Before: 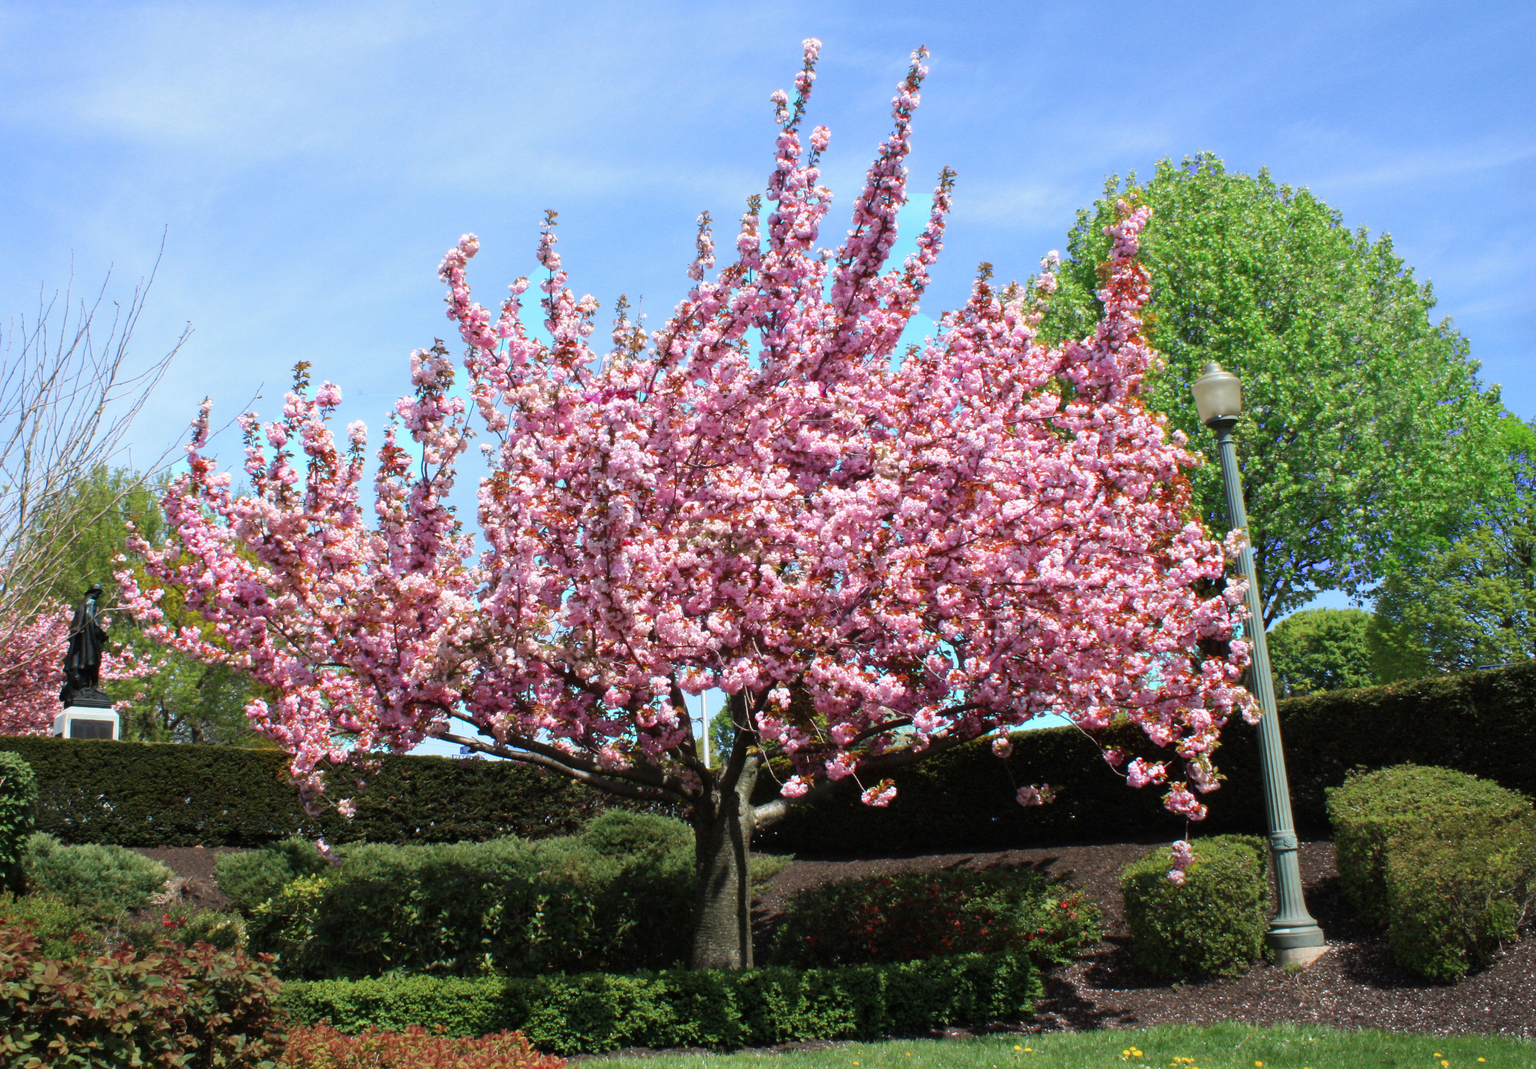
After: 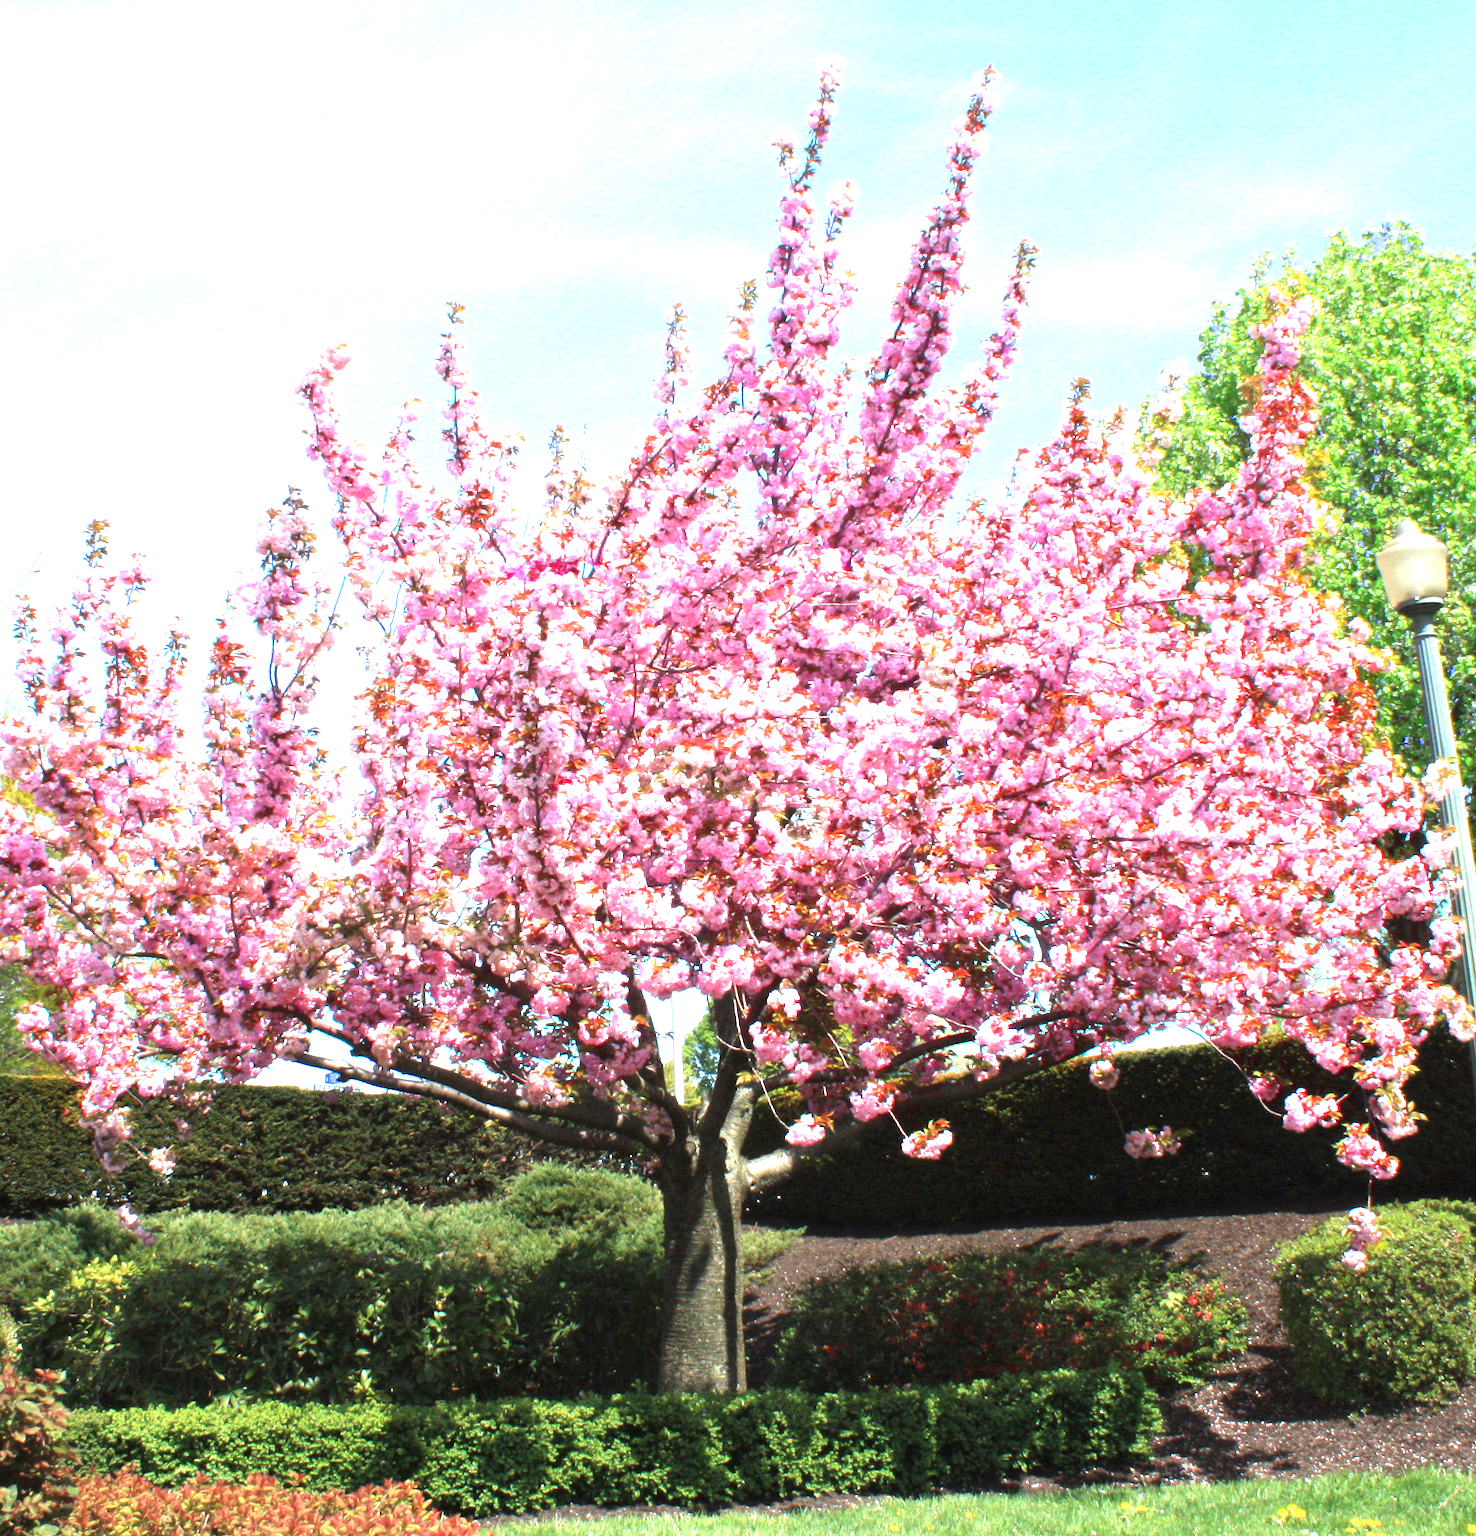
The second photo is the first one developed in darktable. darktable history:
exposure: black level correction 0, exposure 1.451 EV, compensate highlight preservation false
crop and rotate: left 15.254%, right 17.87%
